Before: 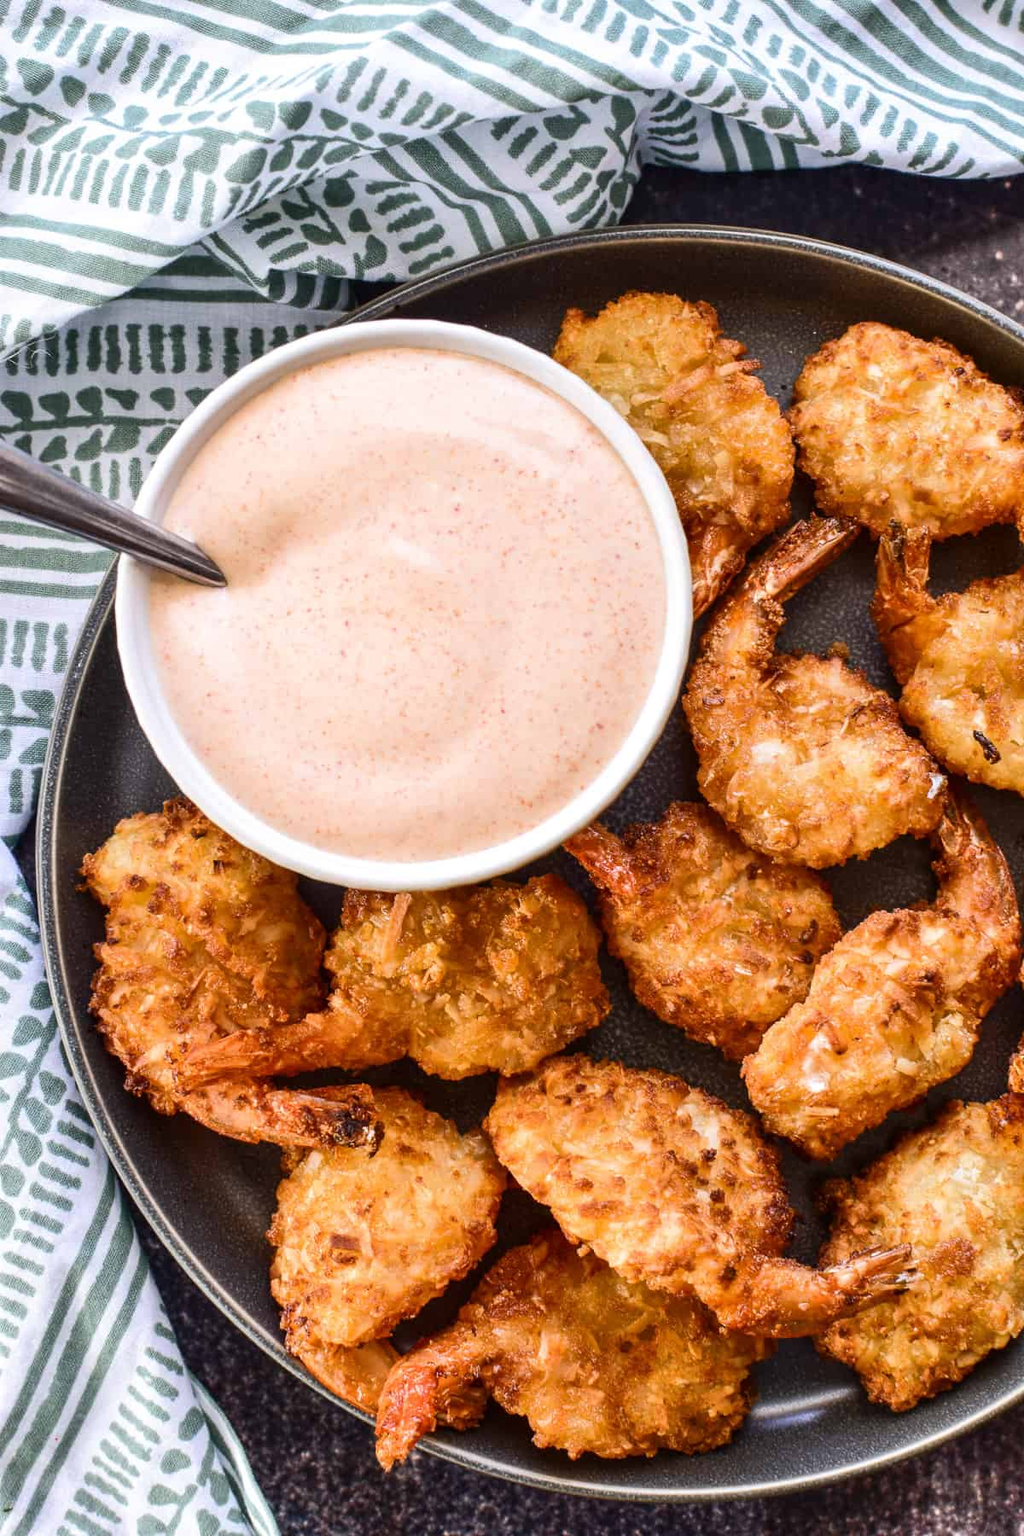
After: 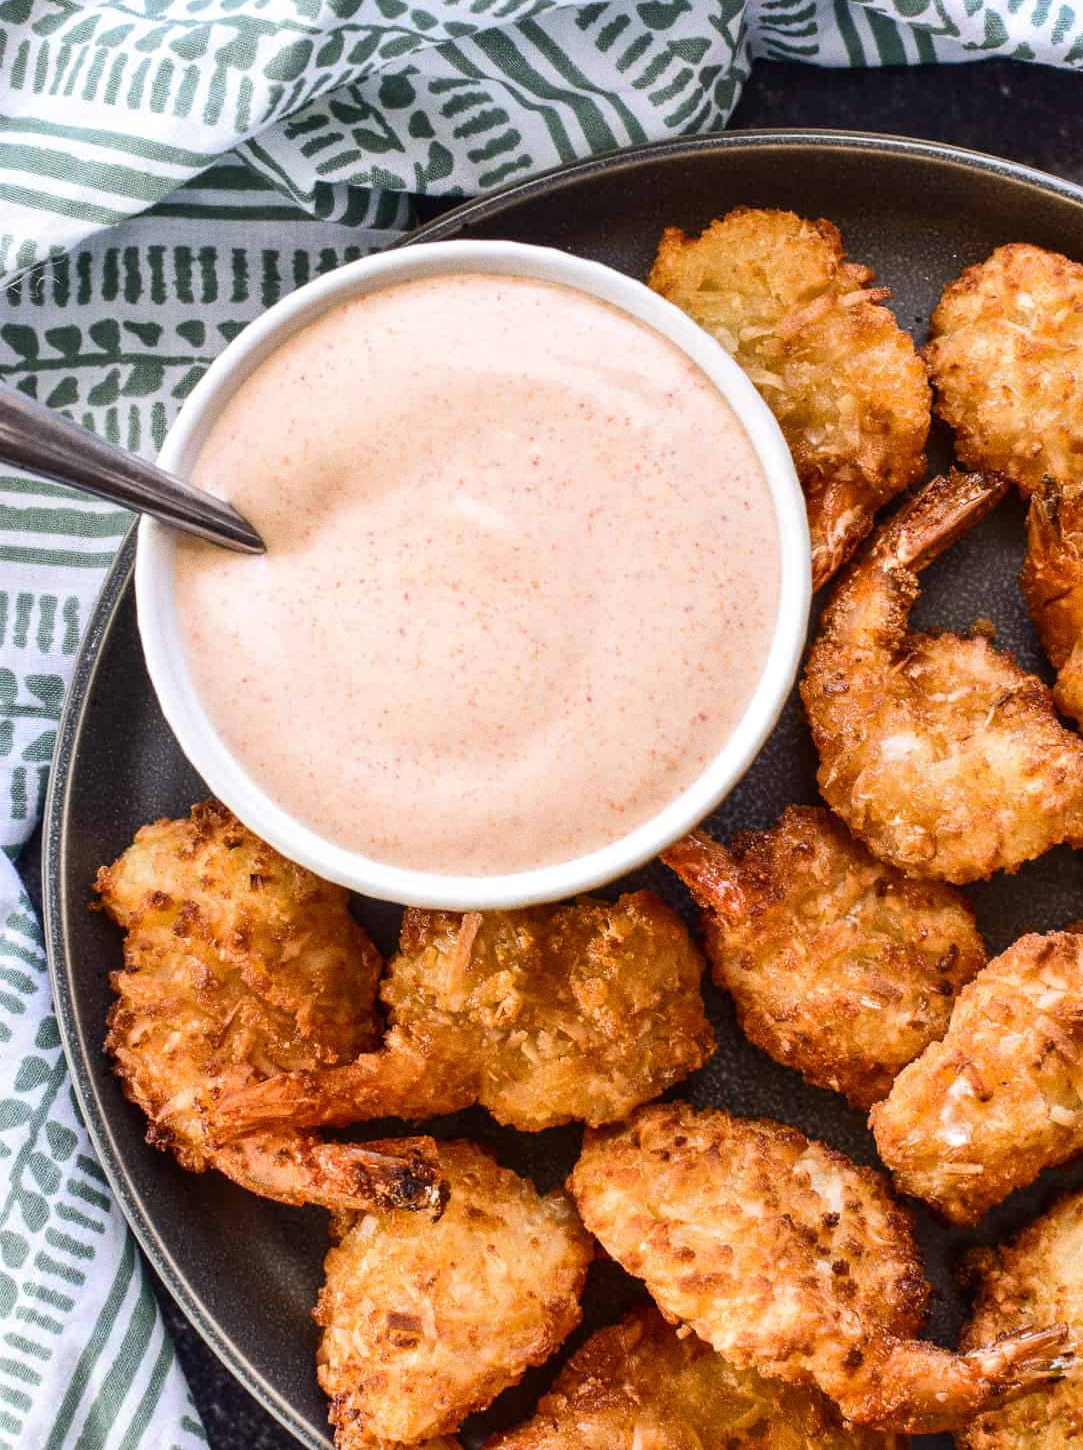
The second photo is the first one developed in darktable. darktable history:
crop: top 7.49%, right 9.717%, bottom 11.943%
grain: coarseness 3.21 ISO
